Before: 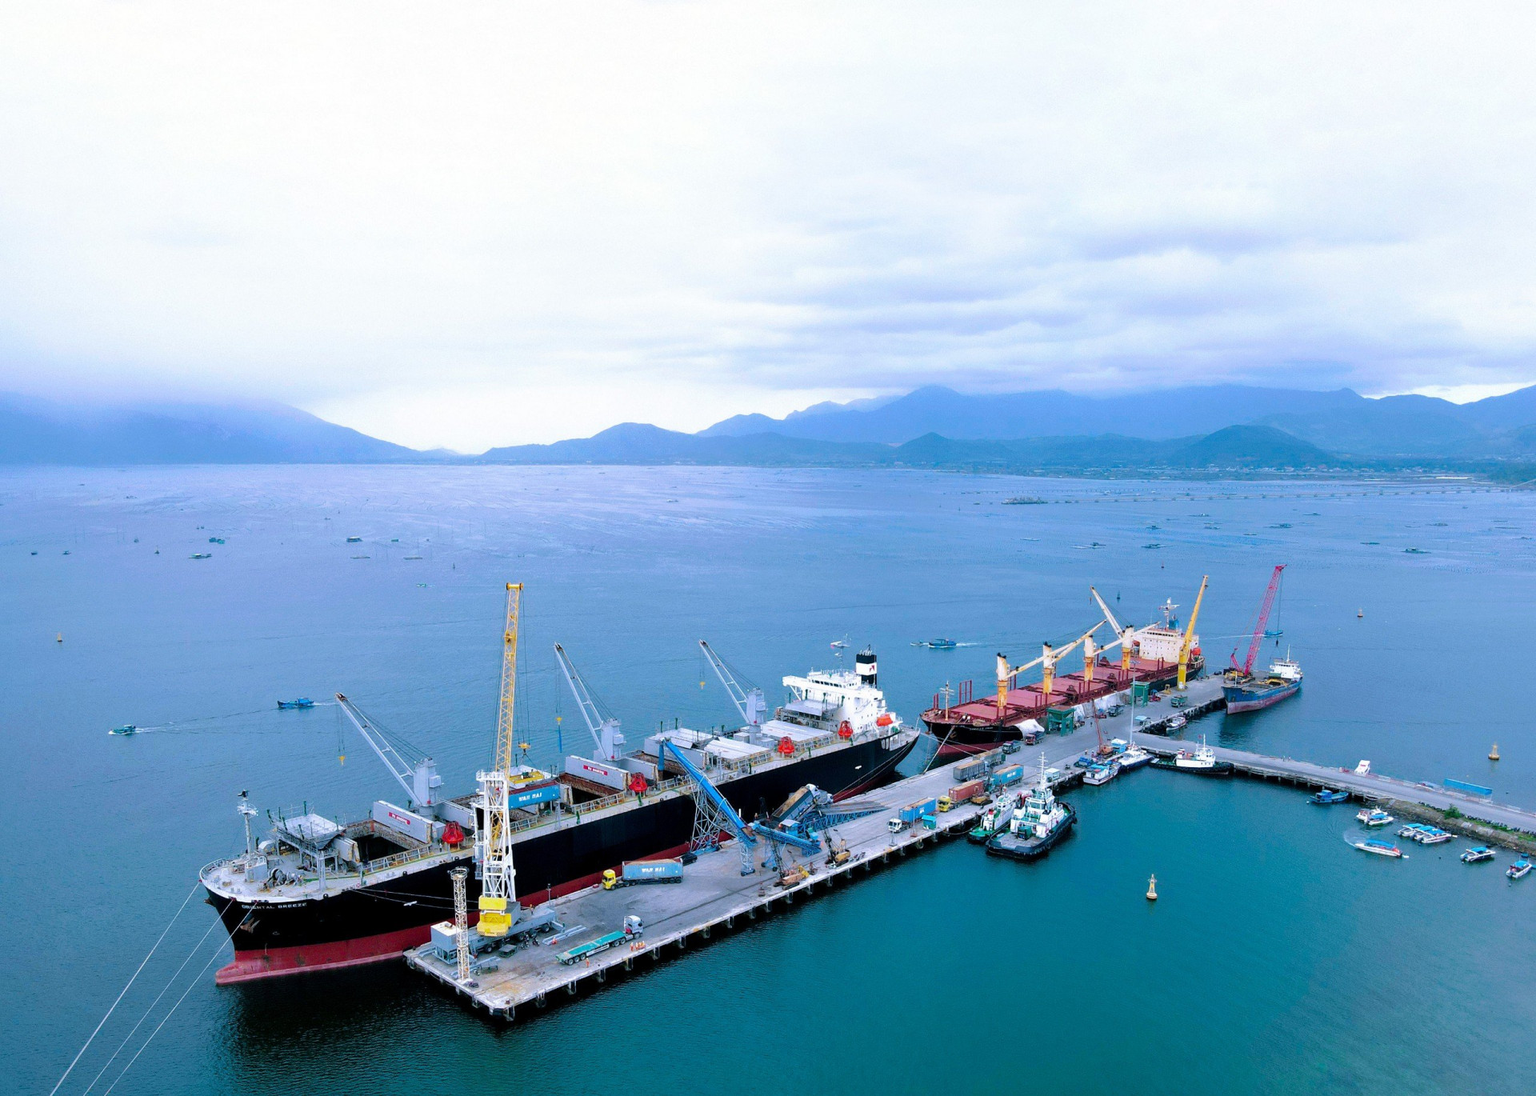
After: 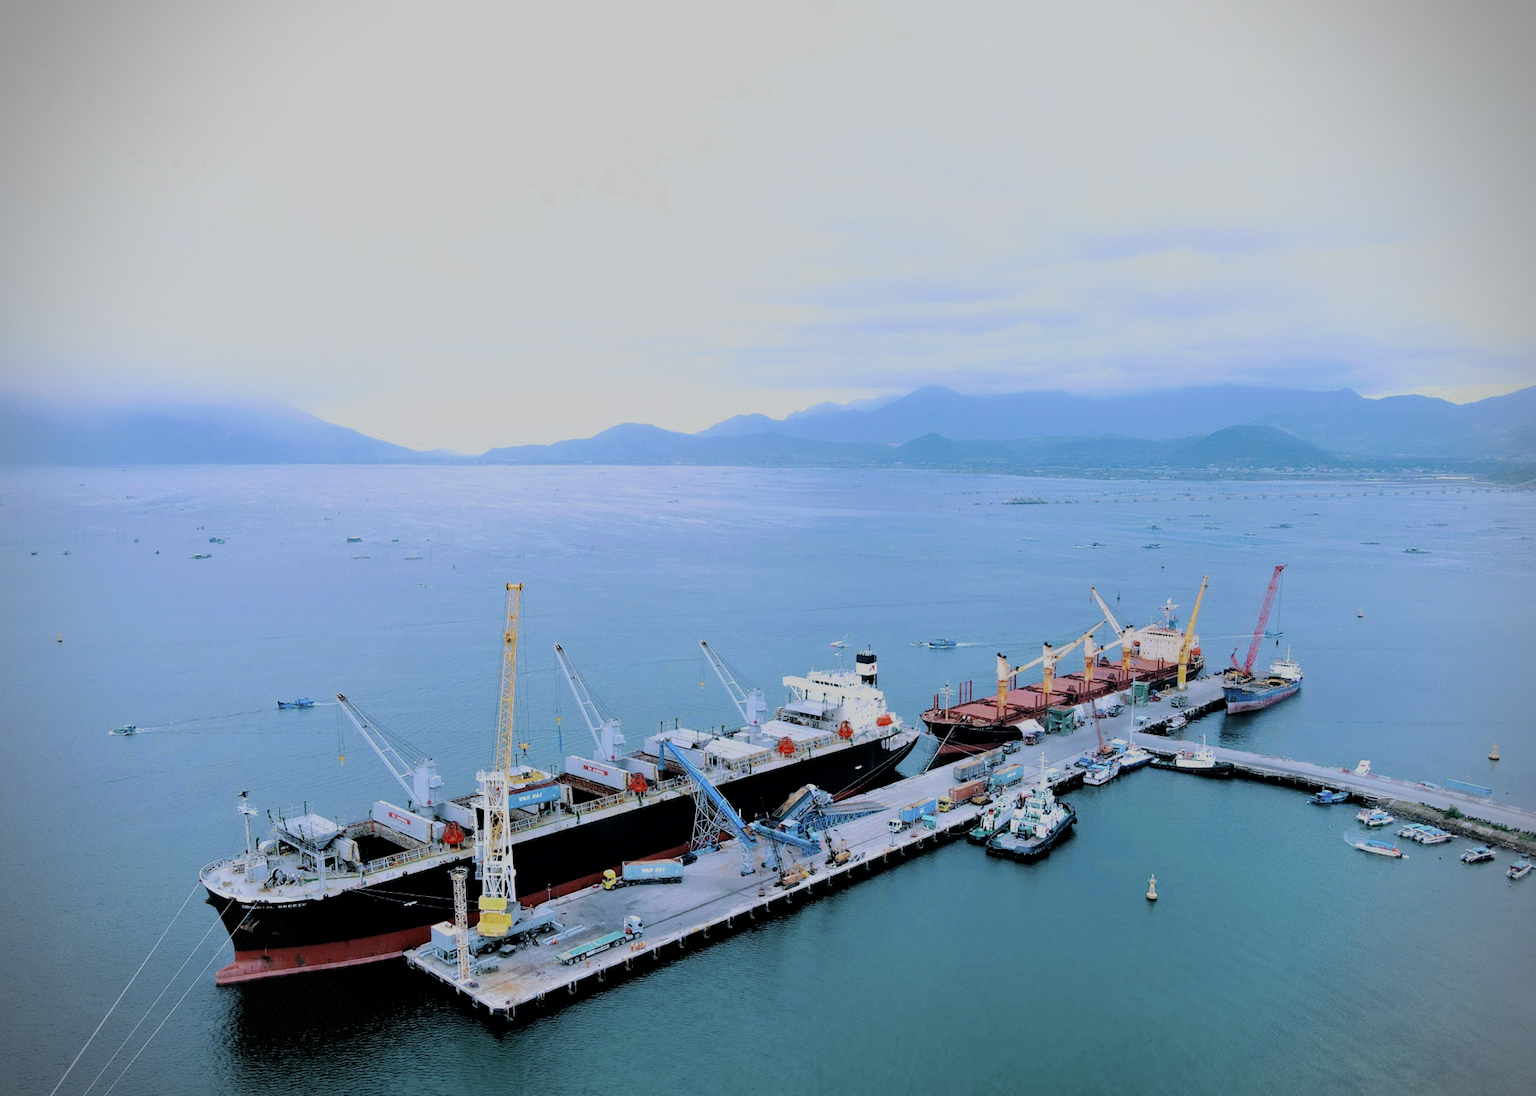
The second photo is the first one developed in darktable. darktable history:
vignetting: dithering 8-bit output, unbound false
color zones: curves: ch0 [(0, 0.5) (0.125, 0.4) (0.25, 0.5) (0.375, 0.4) (0.5, 0.4) (0.625, 0.6) (0.75, 0.6) (0.875, 0.5)]; ch1 [(0, 0.35) (0.125, 0.45) (0.25, 0.35) (0.375, 0.35) (0.5, 0.35) (0.625, 0.35) (0.75, 0.45) (0.875, 0.35)]; ch2 [(0, 0.6) (0.125, 0.5) (0.25, 0.5) (0.375, 0.6) (0.5, 0.6) (0.625, 0.5) (0.75, 0.5) (0.875, 0.5)]
filmic rgb: black relative exposure -6.15 EV, white relative exposure 6.96 EV, hardness 2.23, color science v6 (2022)
